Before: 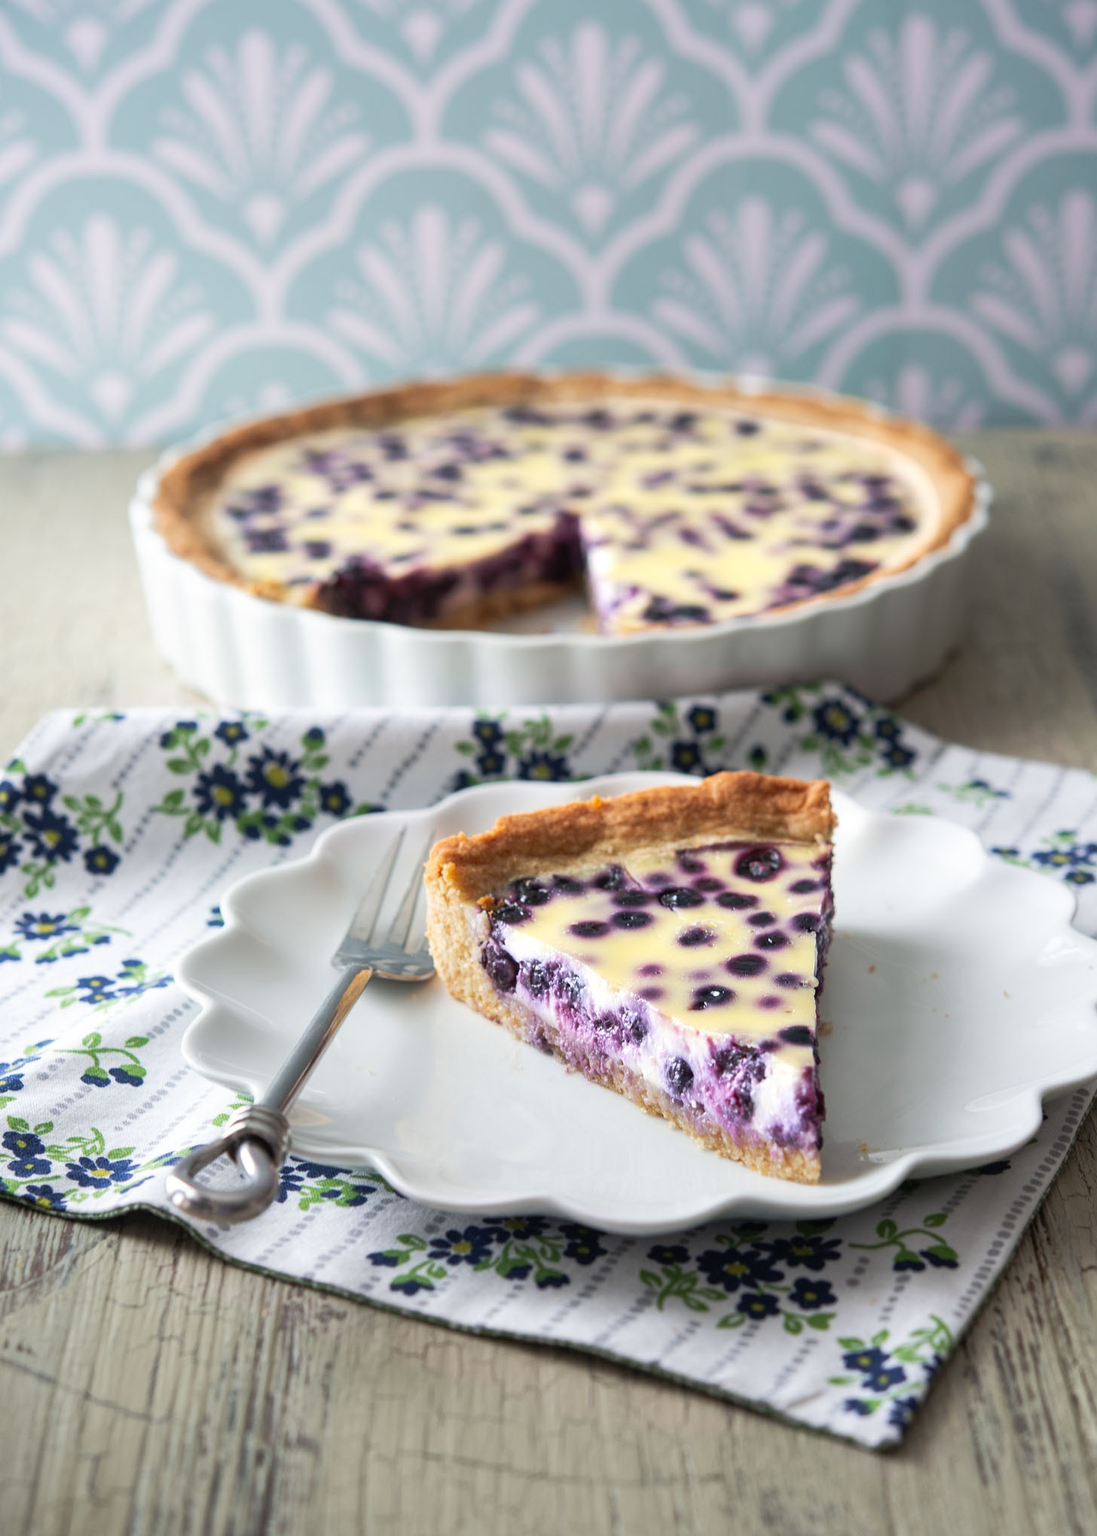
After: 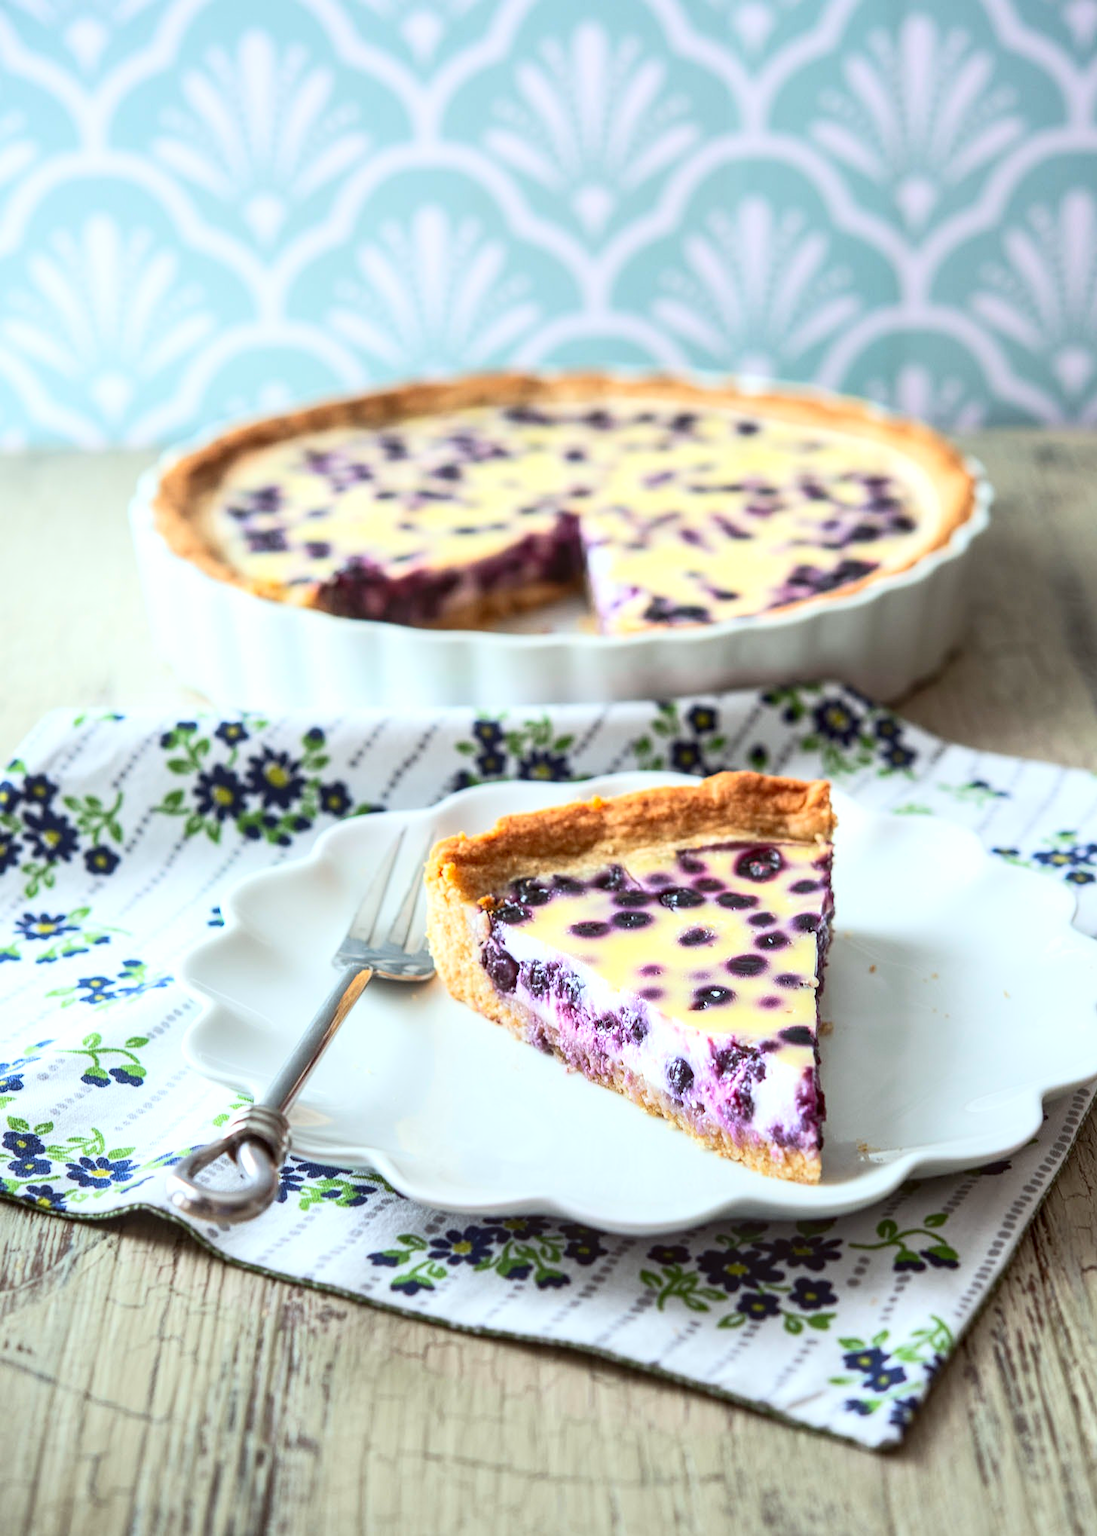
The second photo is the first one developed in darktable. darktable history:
local contrast: on, module defaults
color correction: highlights a* -4.86, highlights b* -3.59, shadows a* 4.09, shadows b* 4.13
exposure: exposure 0.201 EV, compensate highlight preservation false
contrast brightness saturation: contrast 0.227, brightness 0.109, saturation 0.29
